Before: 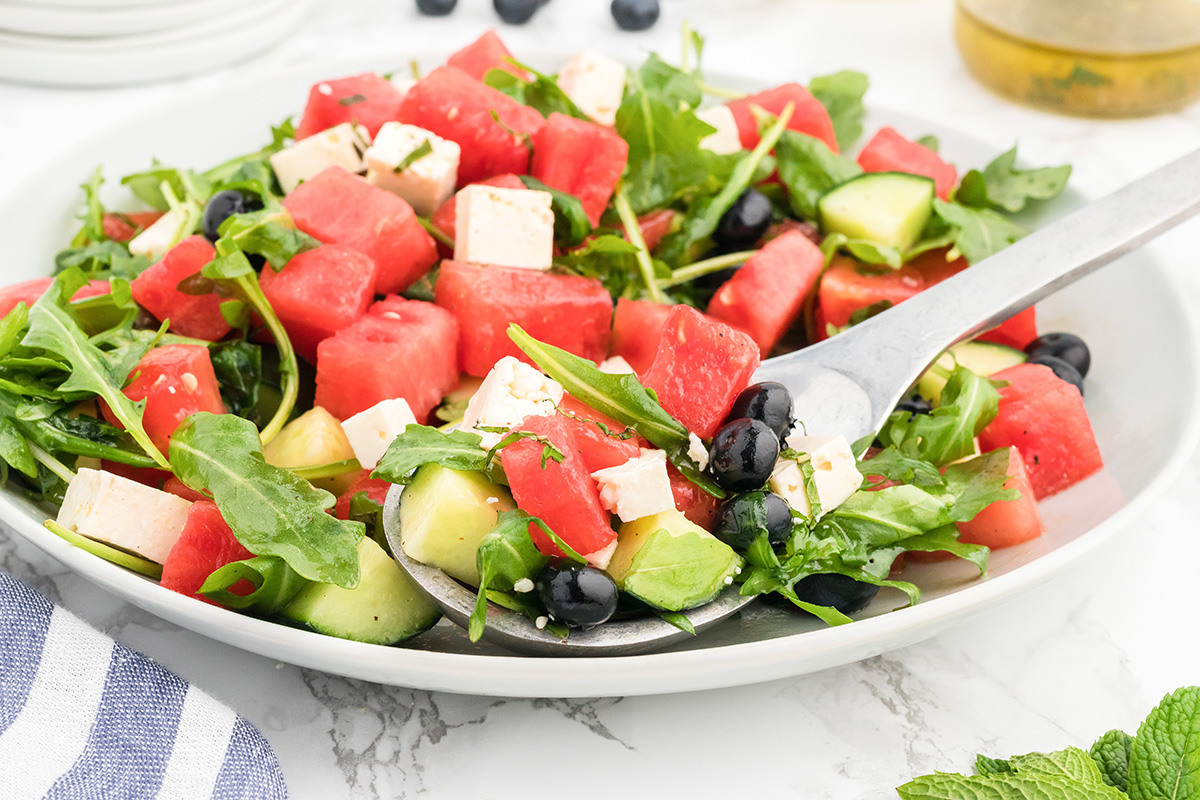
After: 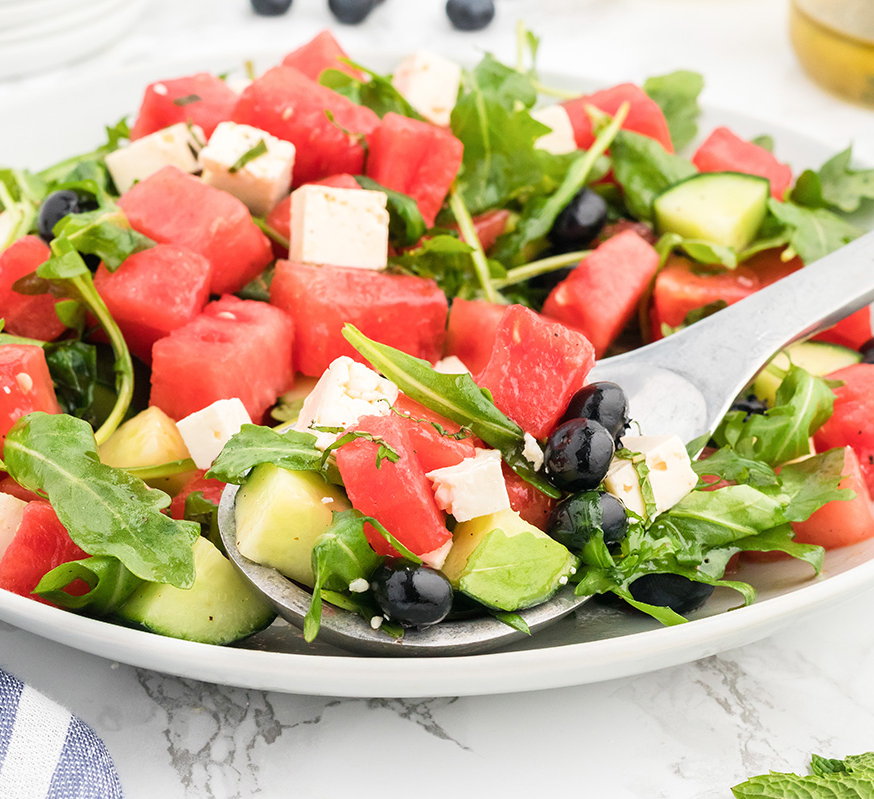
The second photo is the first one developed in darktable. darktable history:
crop: left 13.774%, top 0%, right 13.385%
